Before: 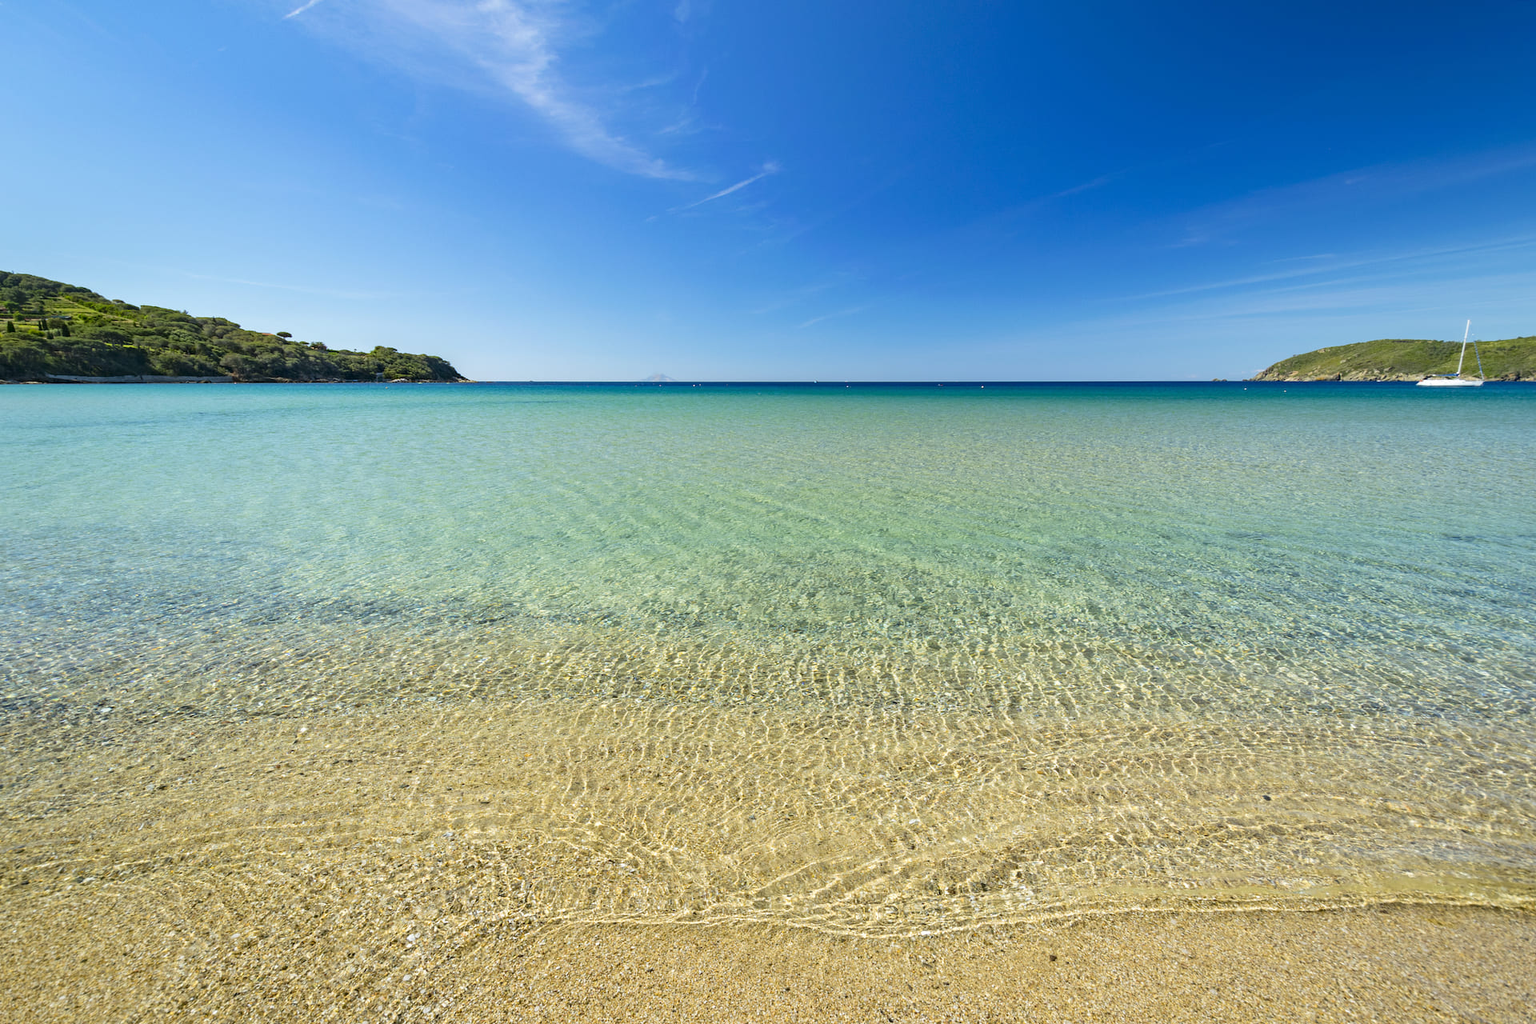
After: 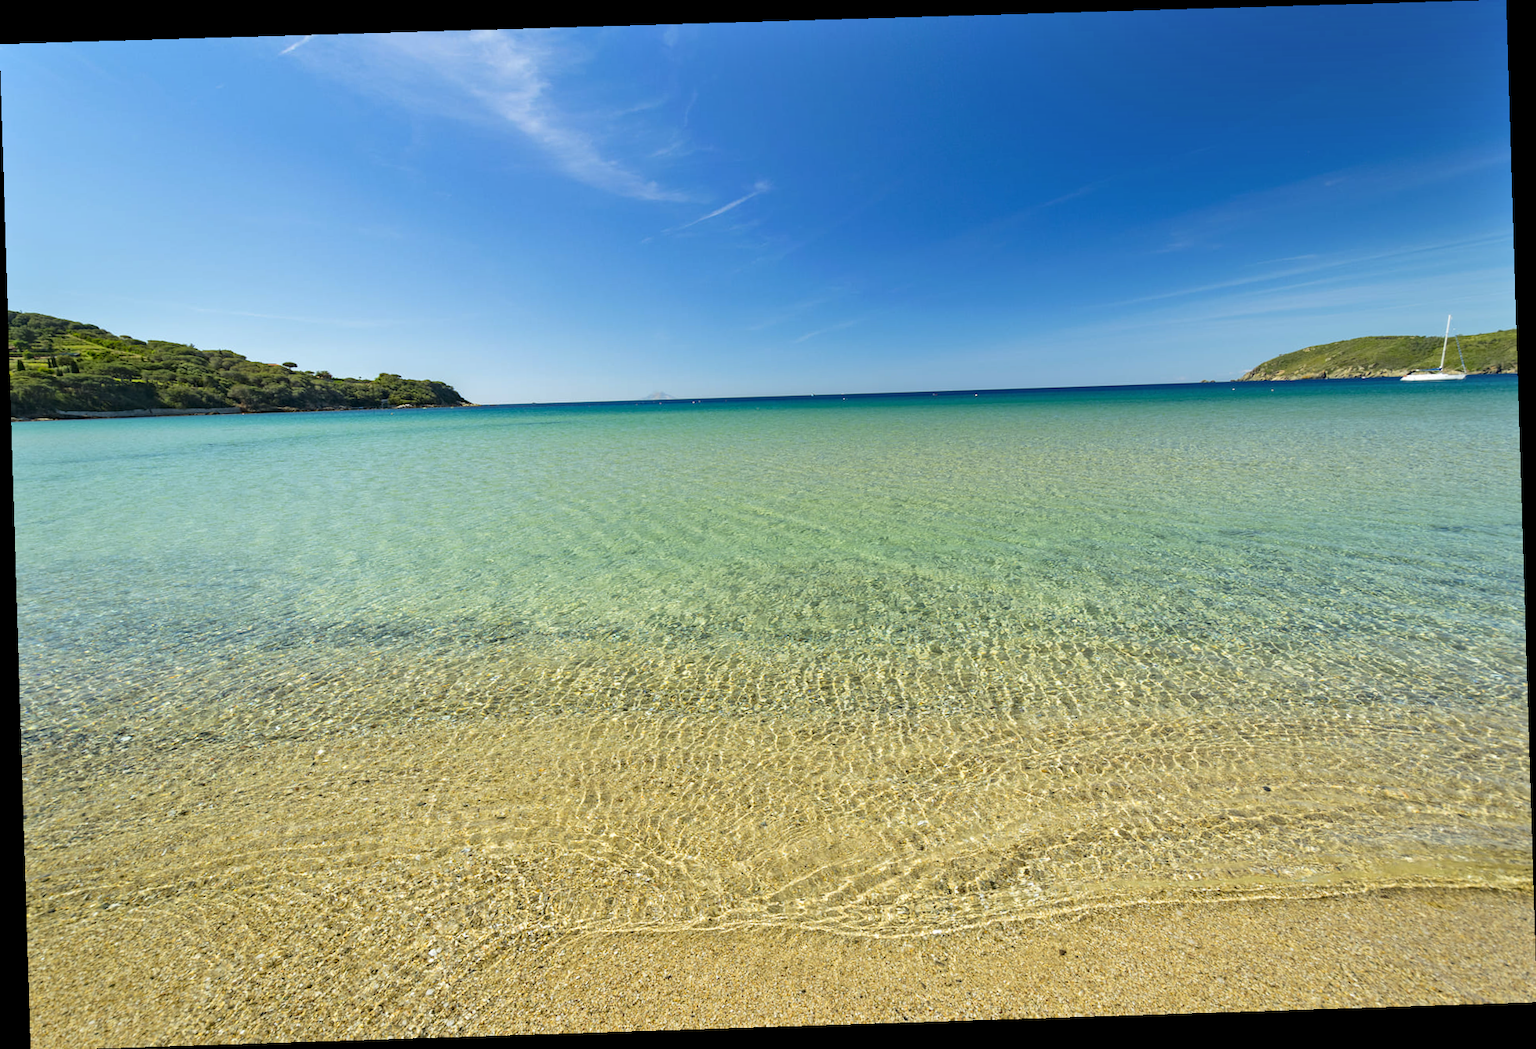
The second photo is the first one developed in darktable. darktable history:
rotate and perspective: rotation -1.77°, lens shift (horizontal) 0.004, automatic cropping off
rgb curve: curves: ch2 [(0, 0) (0.567, 0.512) (1, 1)], mode RGB, independent channels
shadows and highlights: shadows 37.27, highlights -28.18, soften with gaussian
